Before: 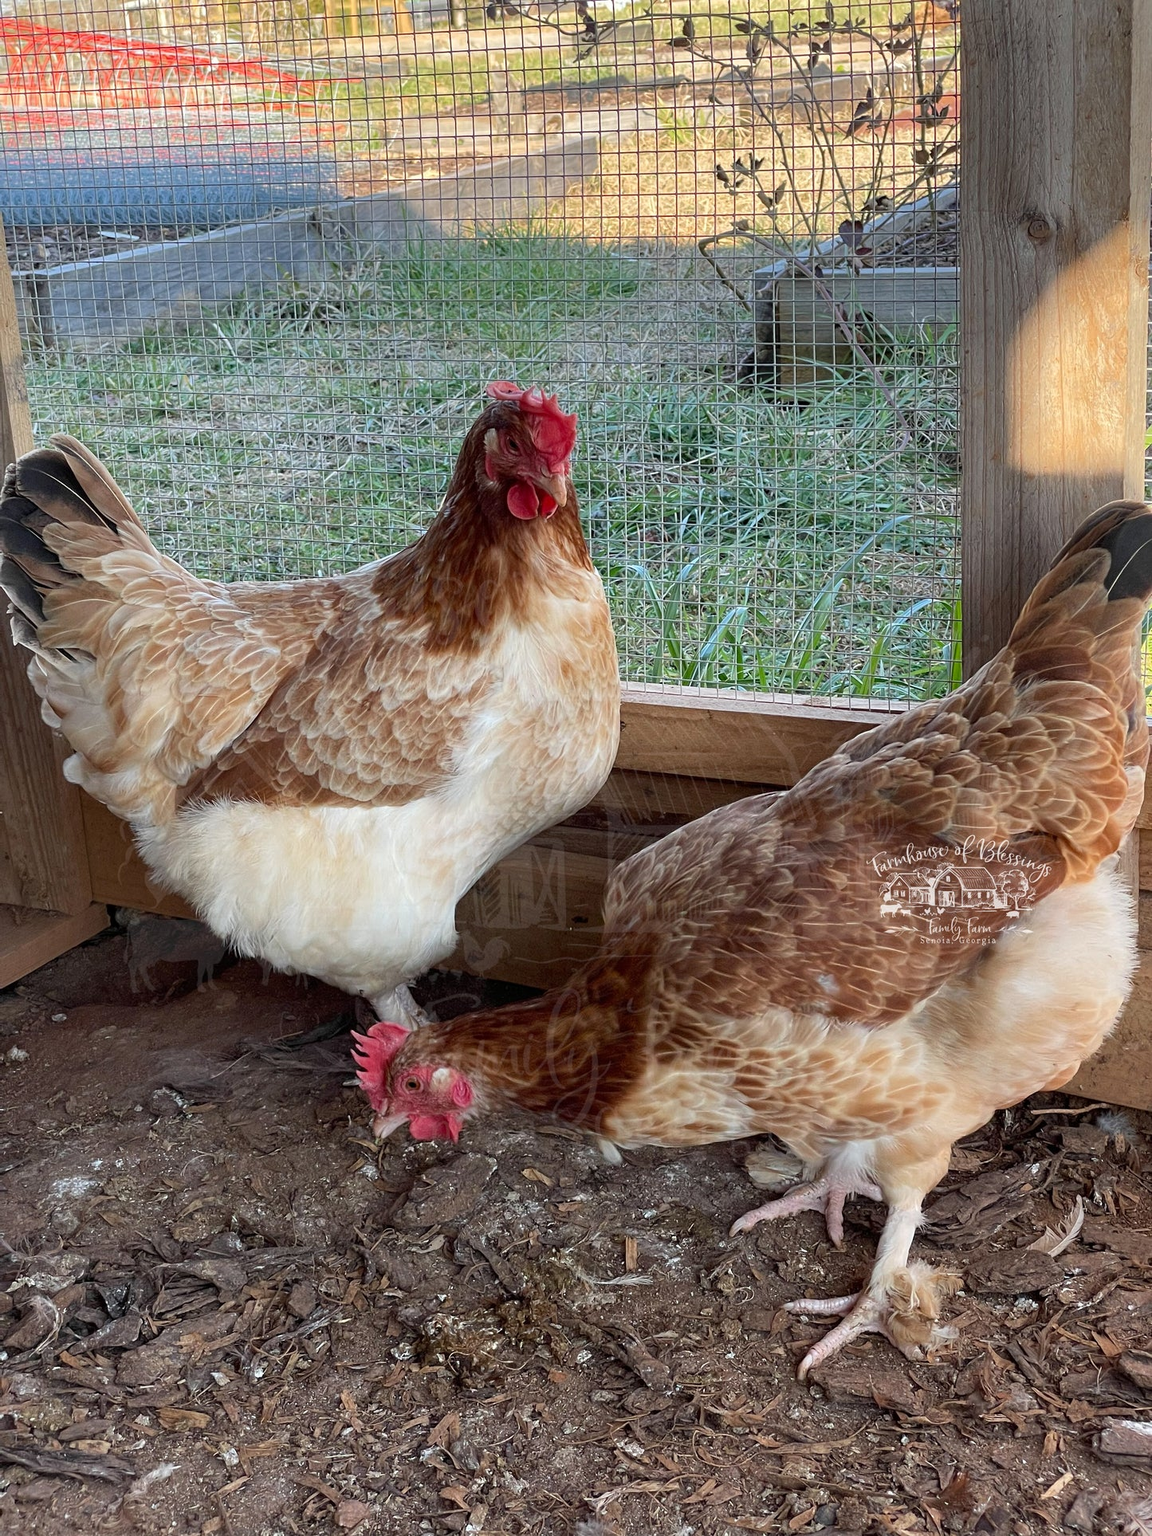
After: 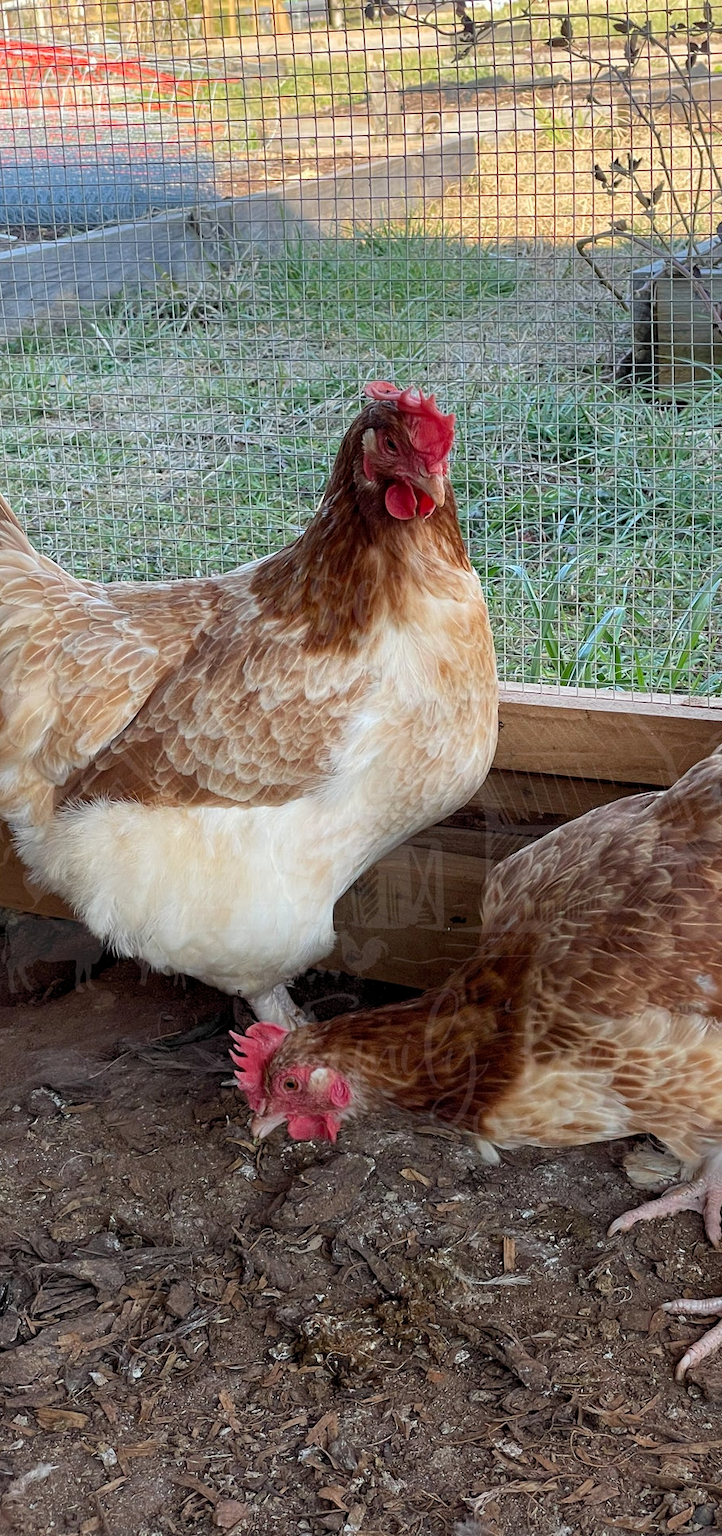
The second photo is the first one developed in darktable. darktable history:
levels: levels [0.018, 0.493, 1]
graduated density: rotation -180°, offset 24.95
crop: left 10.644%, right 26.528%
